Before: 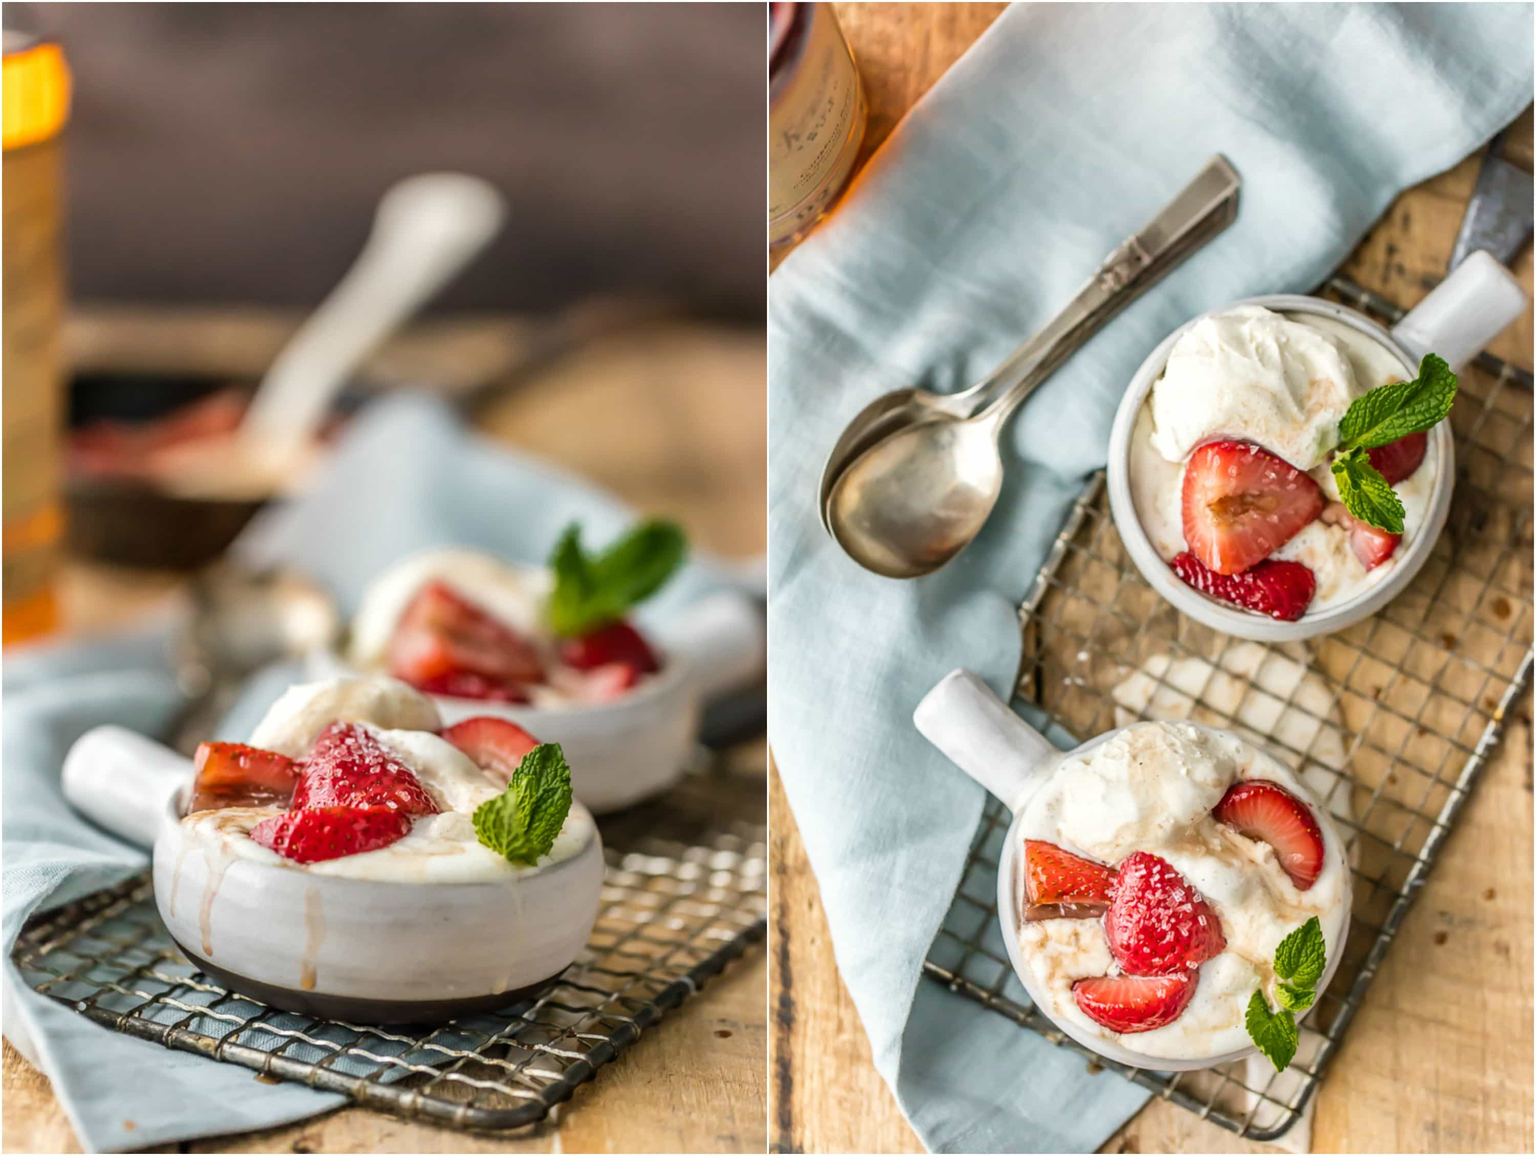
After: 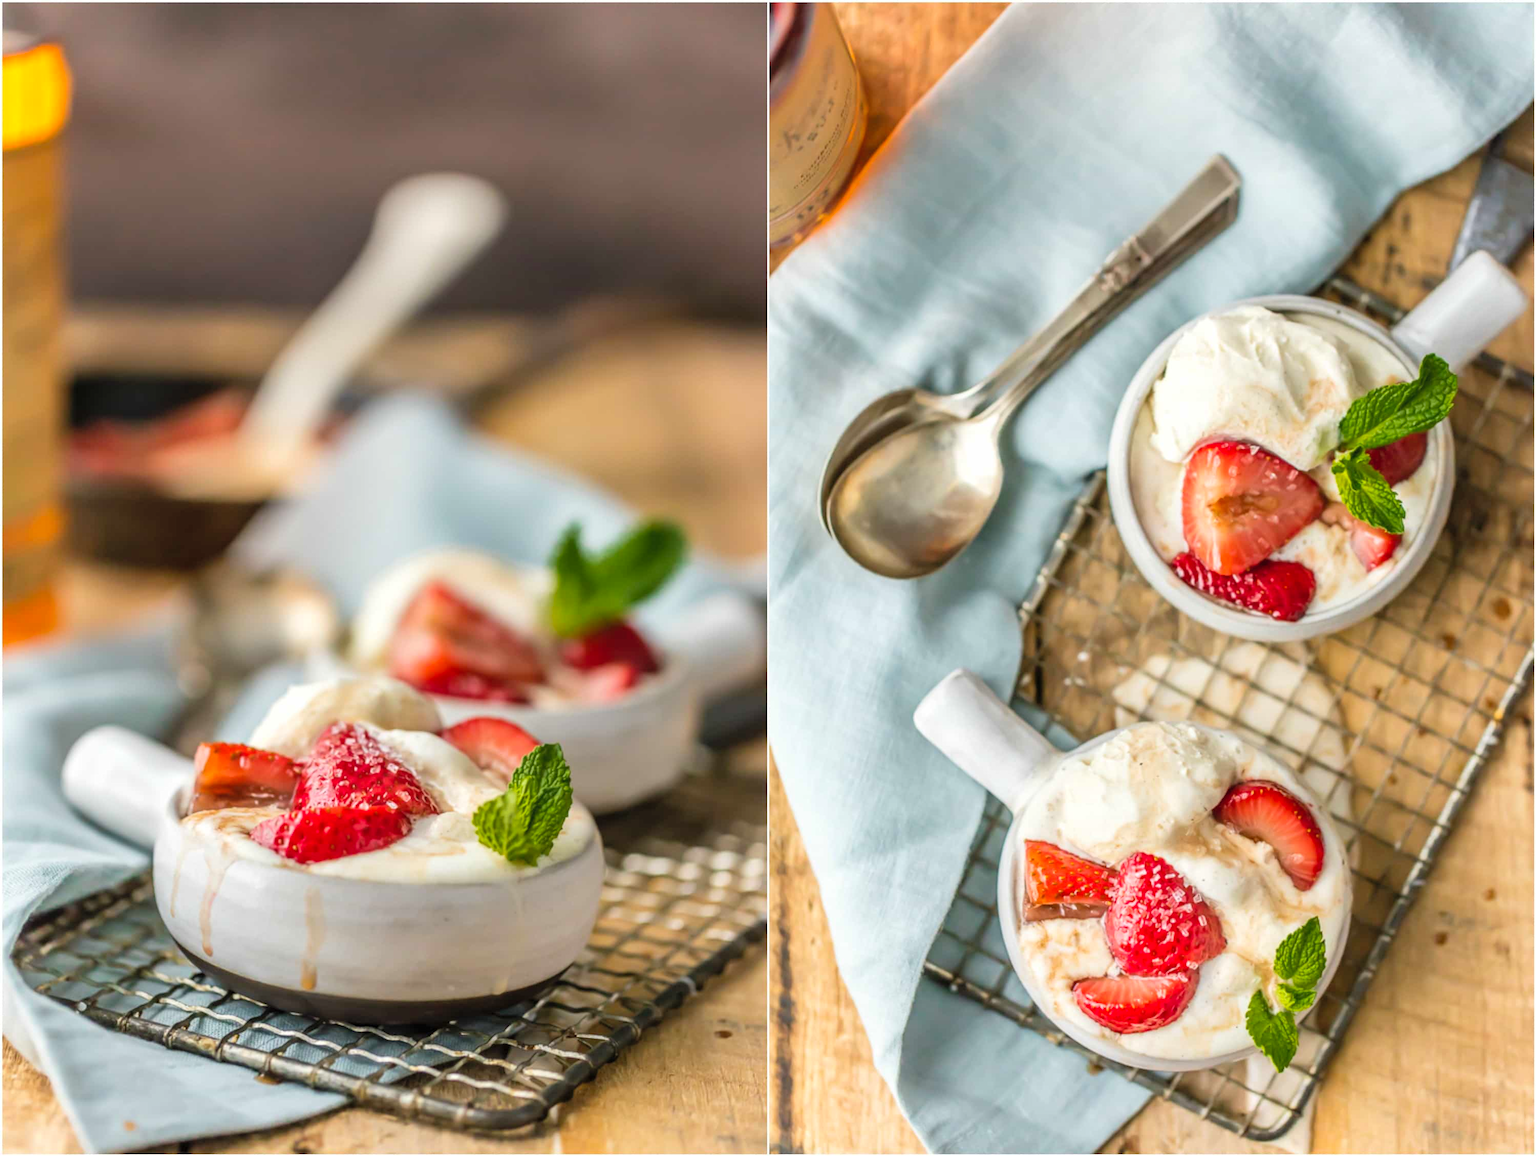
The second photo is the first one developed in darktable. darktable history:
contrast brightness saturation: brightness 0.092, saturation 0.193
